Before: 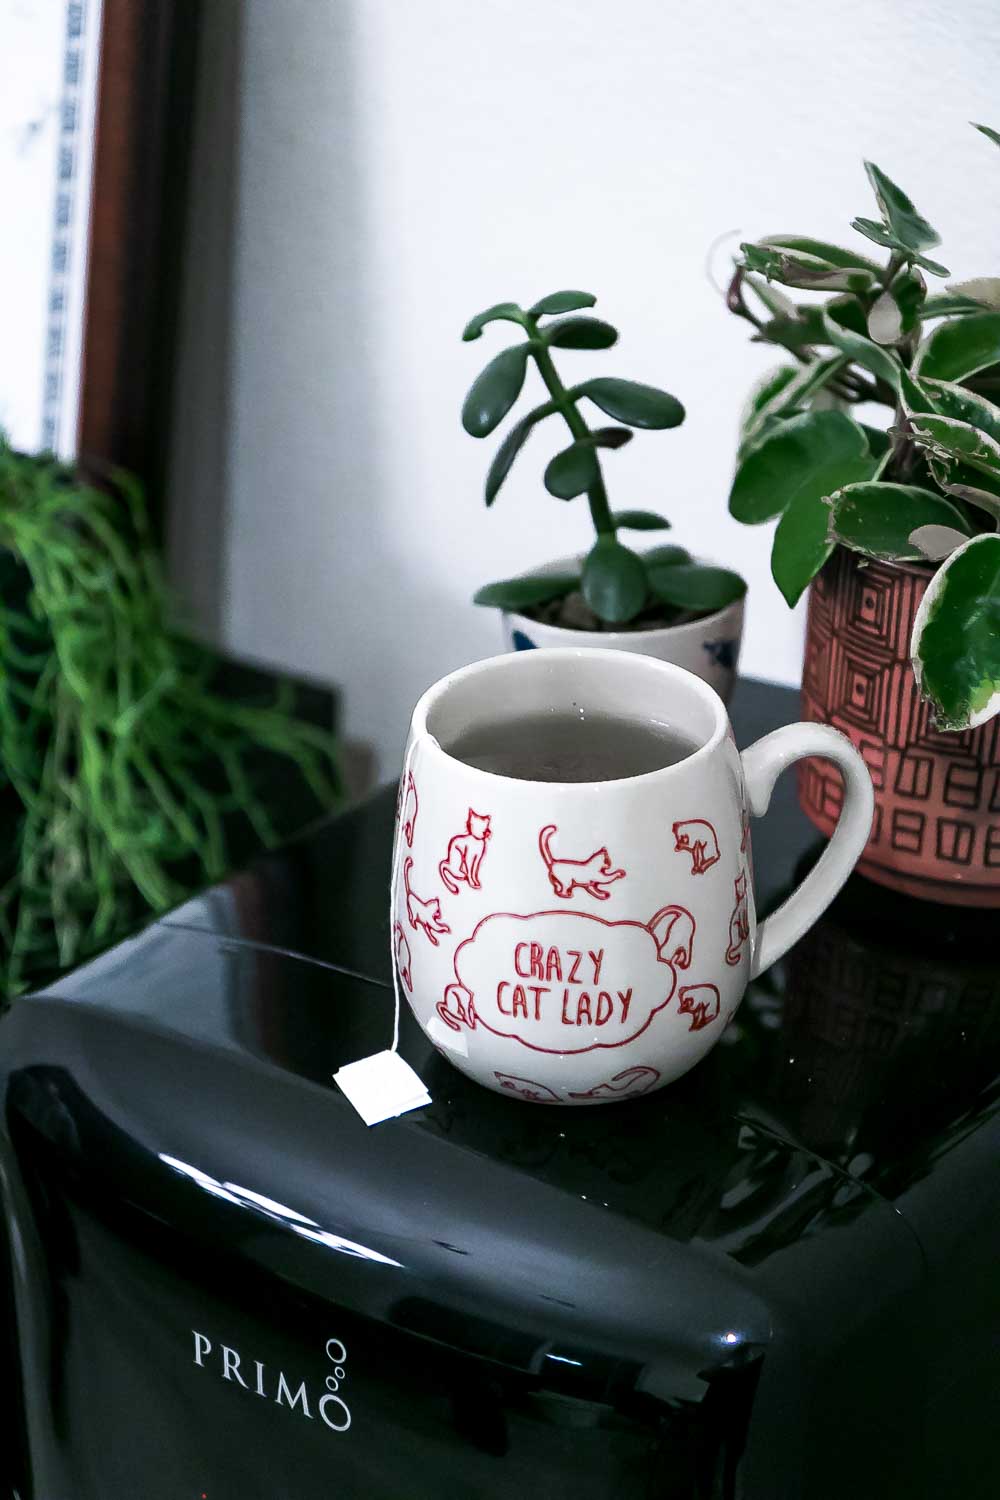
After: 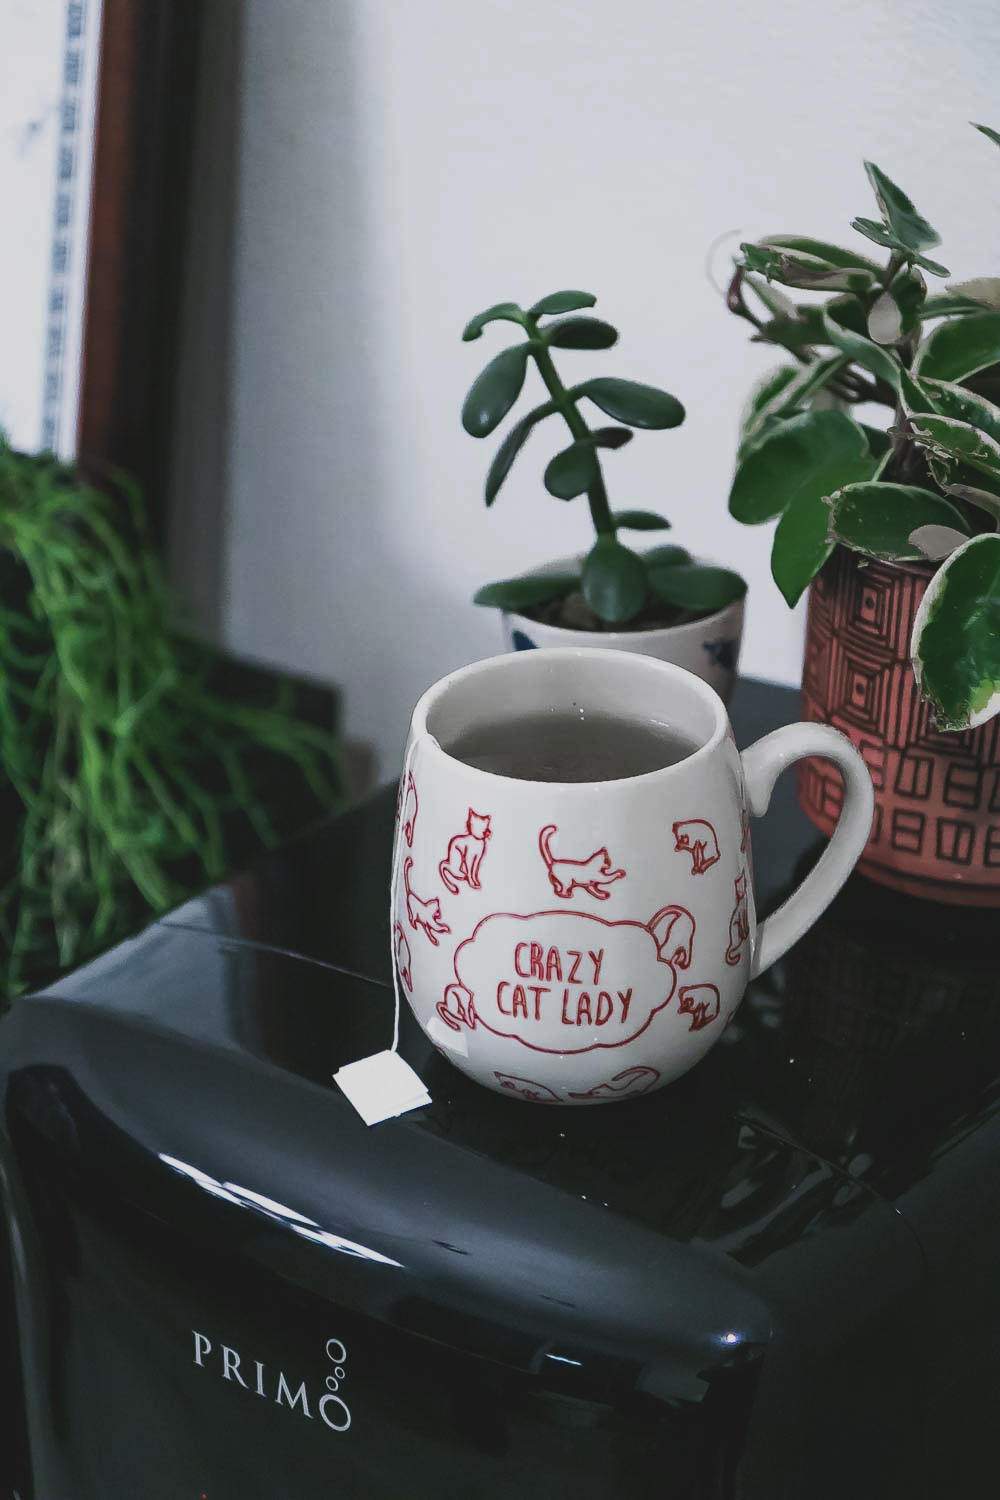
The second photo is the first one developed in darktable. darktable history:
exposure: black level correction -0.015, exposure -0.514 EV, compensate exposure bias true, compensate highlight preservation false
